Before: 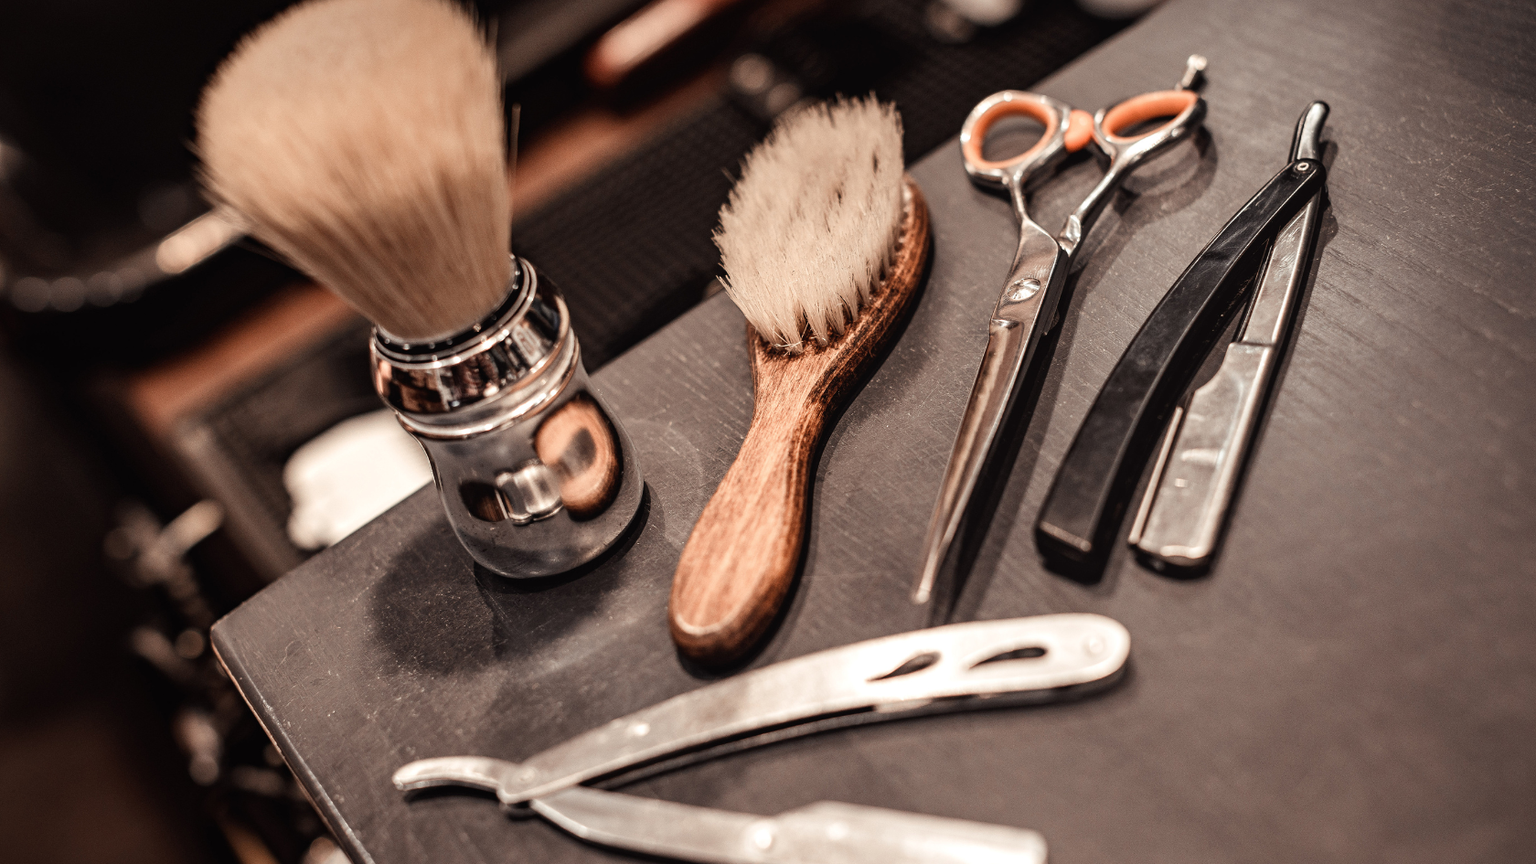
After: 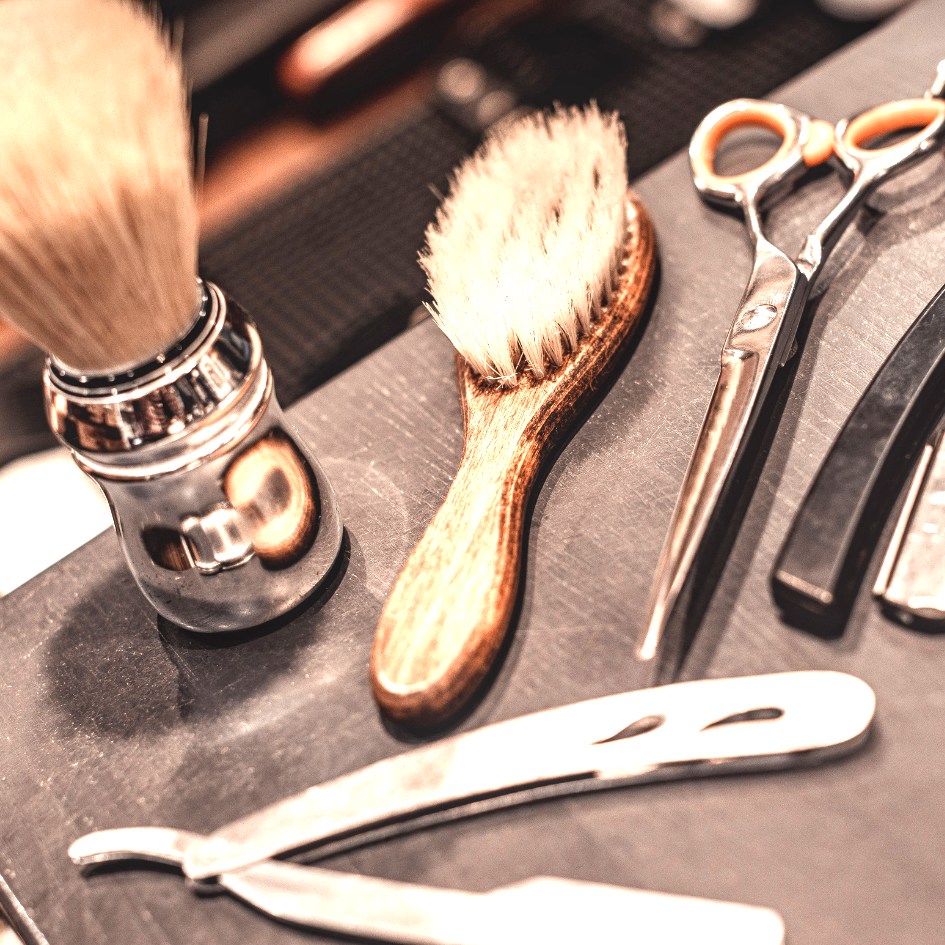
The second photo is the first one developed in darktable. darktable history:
crop: left 21.496%, right 22.254%
local contrast: detail 110%
exposure: exposure 1.223 EV, compensate highlight preservation false
